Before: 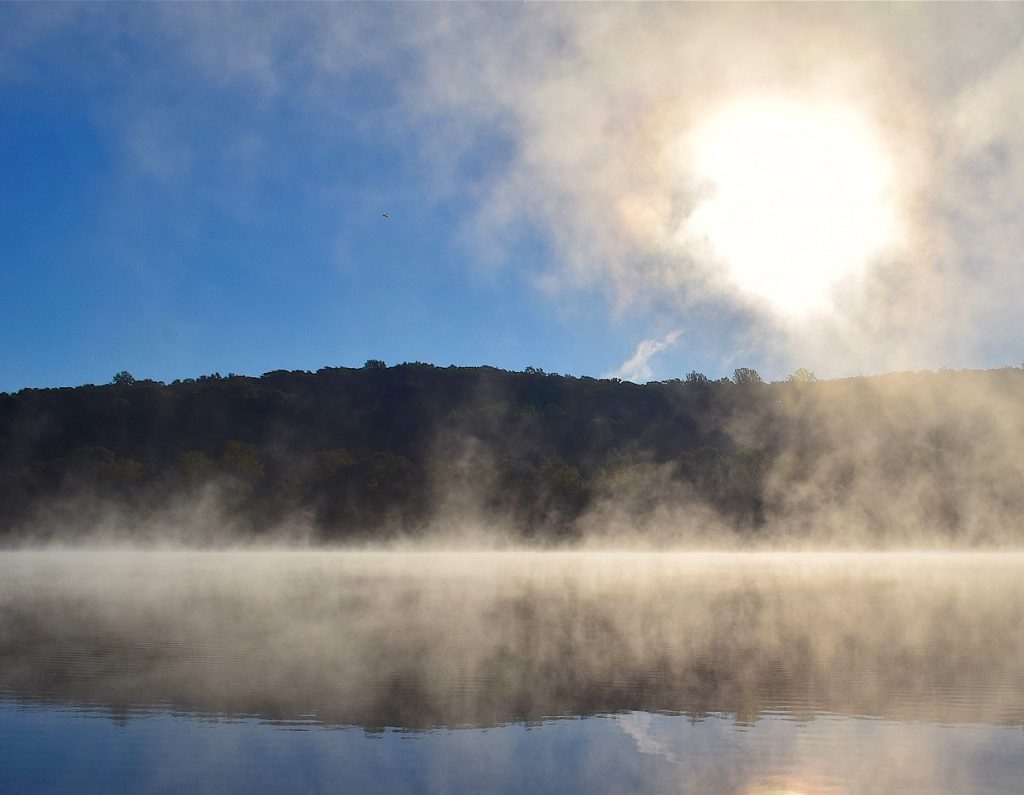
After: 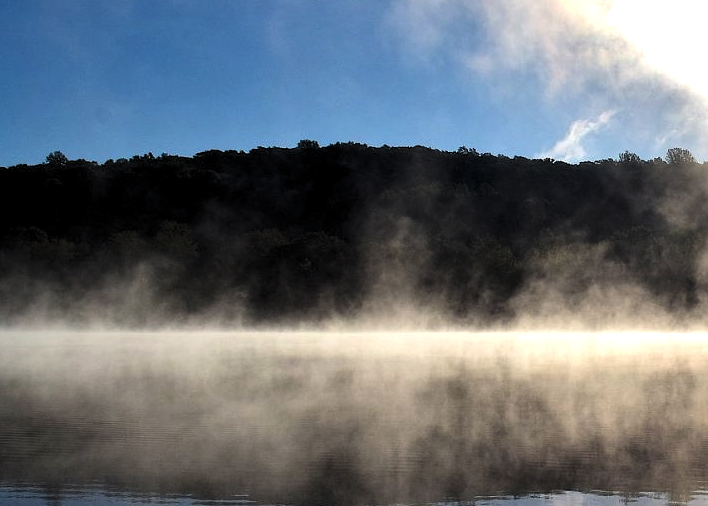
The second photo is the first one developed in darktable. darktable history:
crop: left 6.614%, top 27.756%, right 24.194%, bottom 8.535%
levels: levels [0.129, 0.519, 0.867]
